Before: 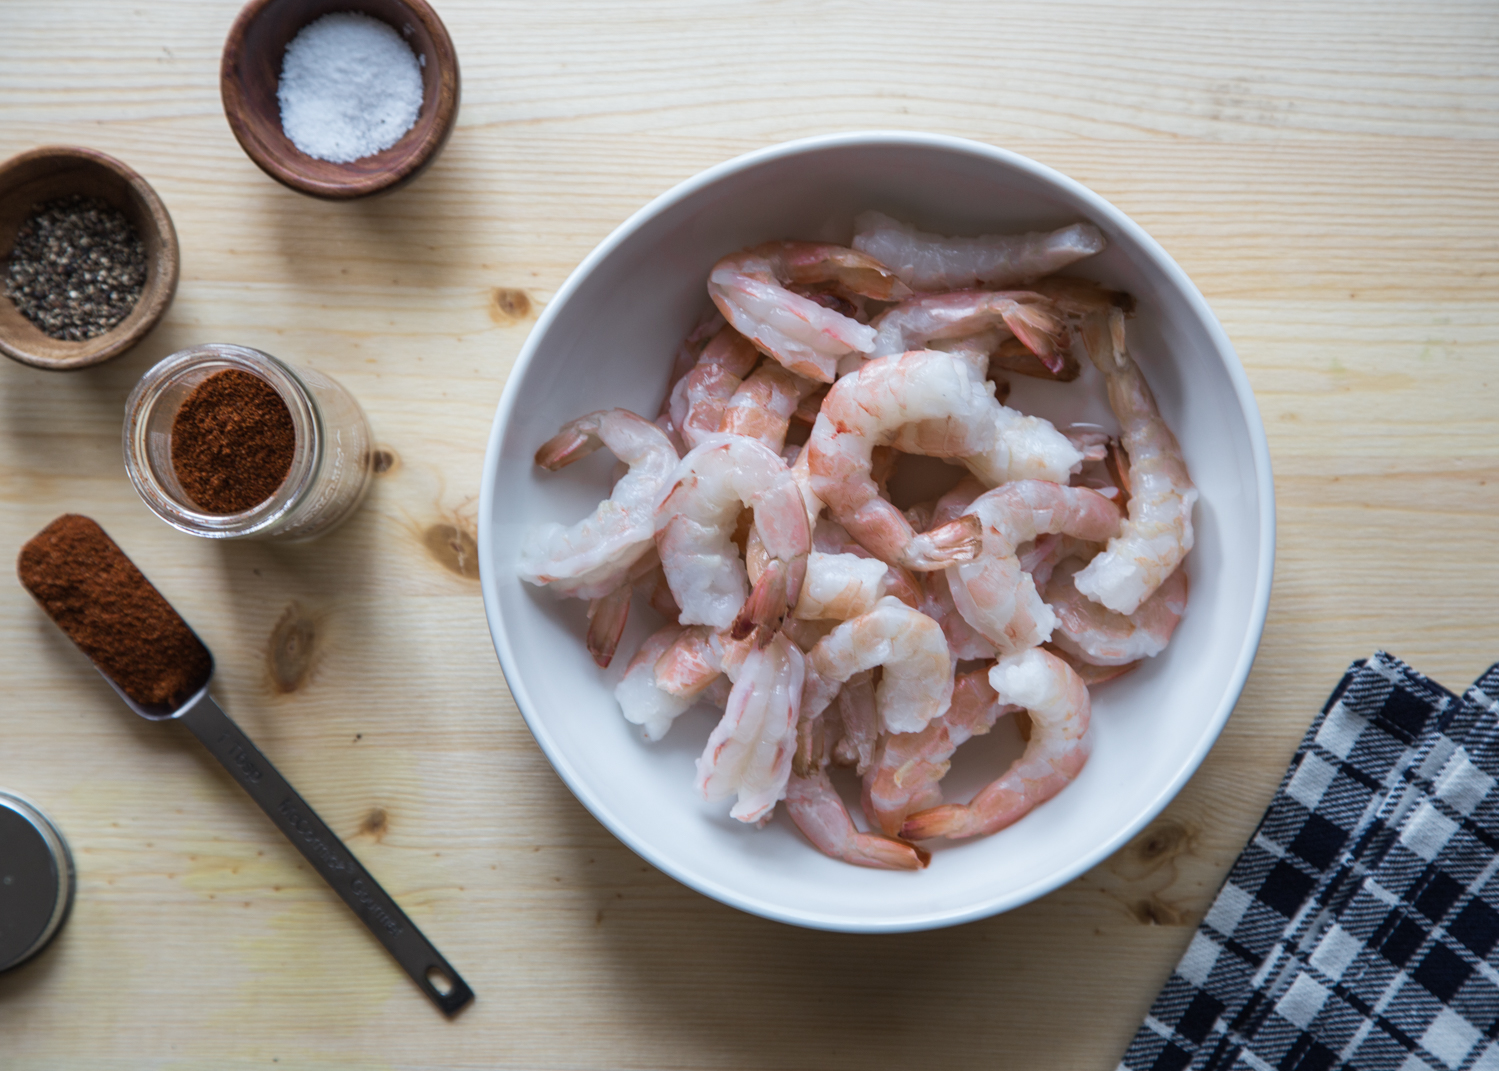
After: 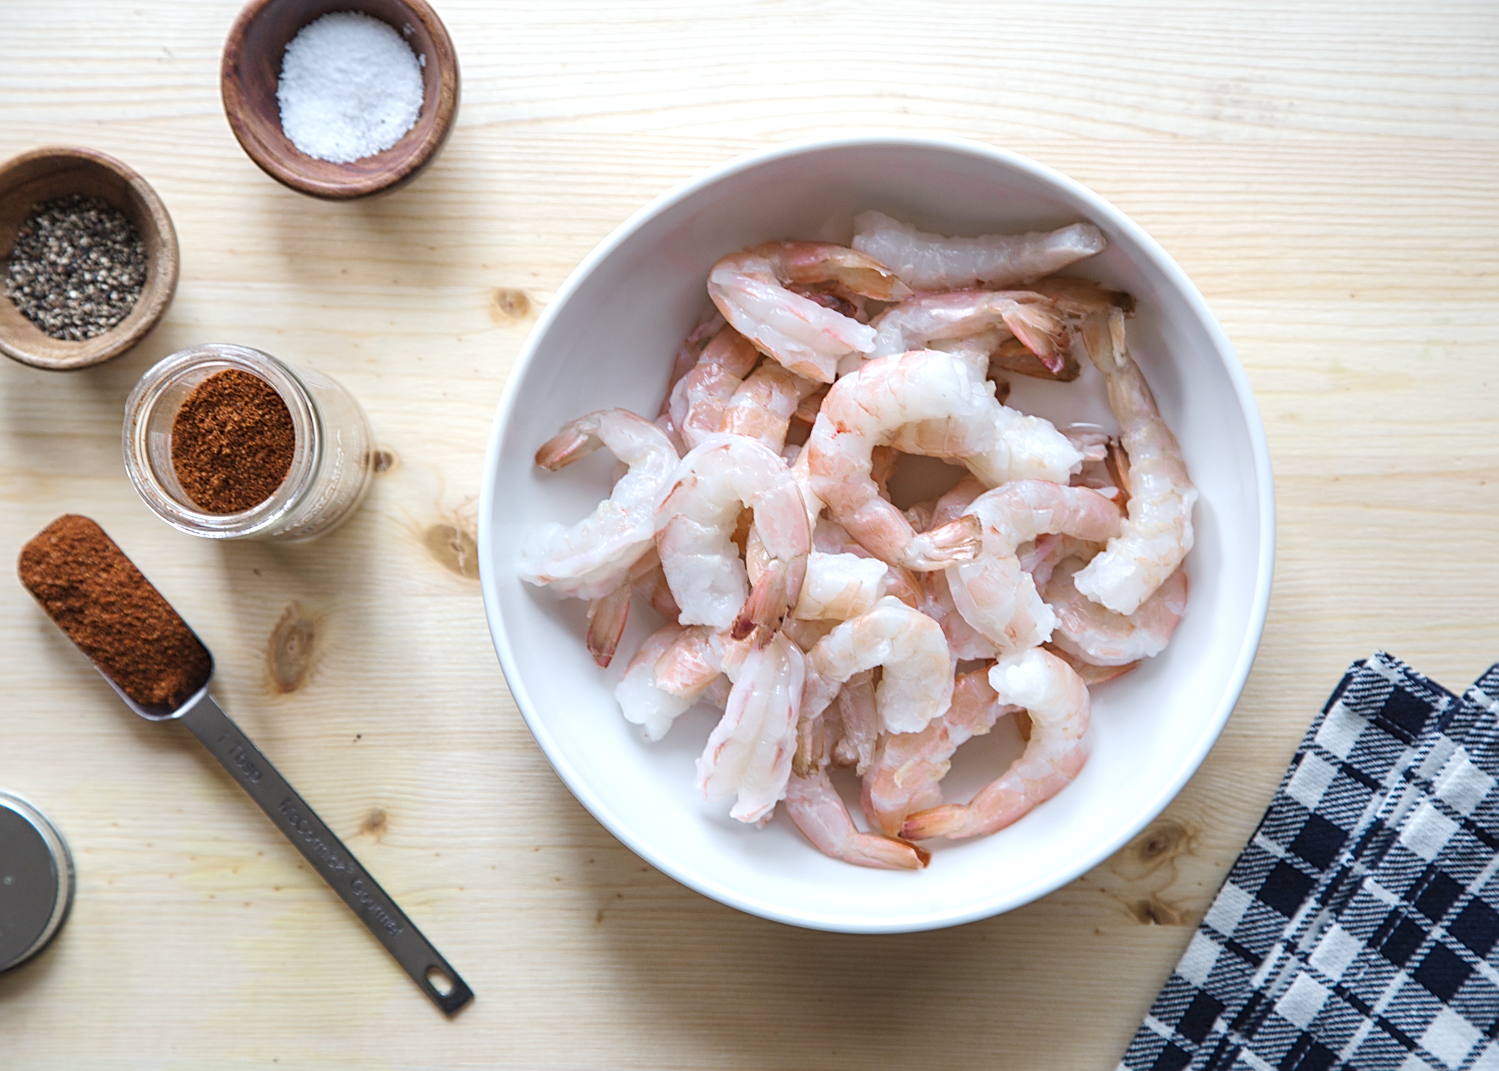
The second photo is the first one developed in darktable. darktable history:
sharpen: on, module defaults
exposure: exposure 0.442 EV, compensate highlight preservation false
base curve: curves: ch0 [(0, 0) (0.158, 0.273) (0.879, 0.895) (1, 1)], preserve colors none
